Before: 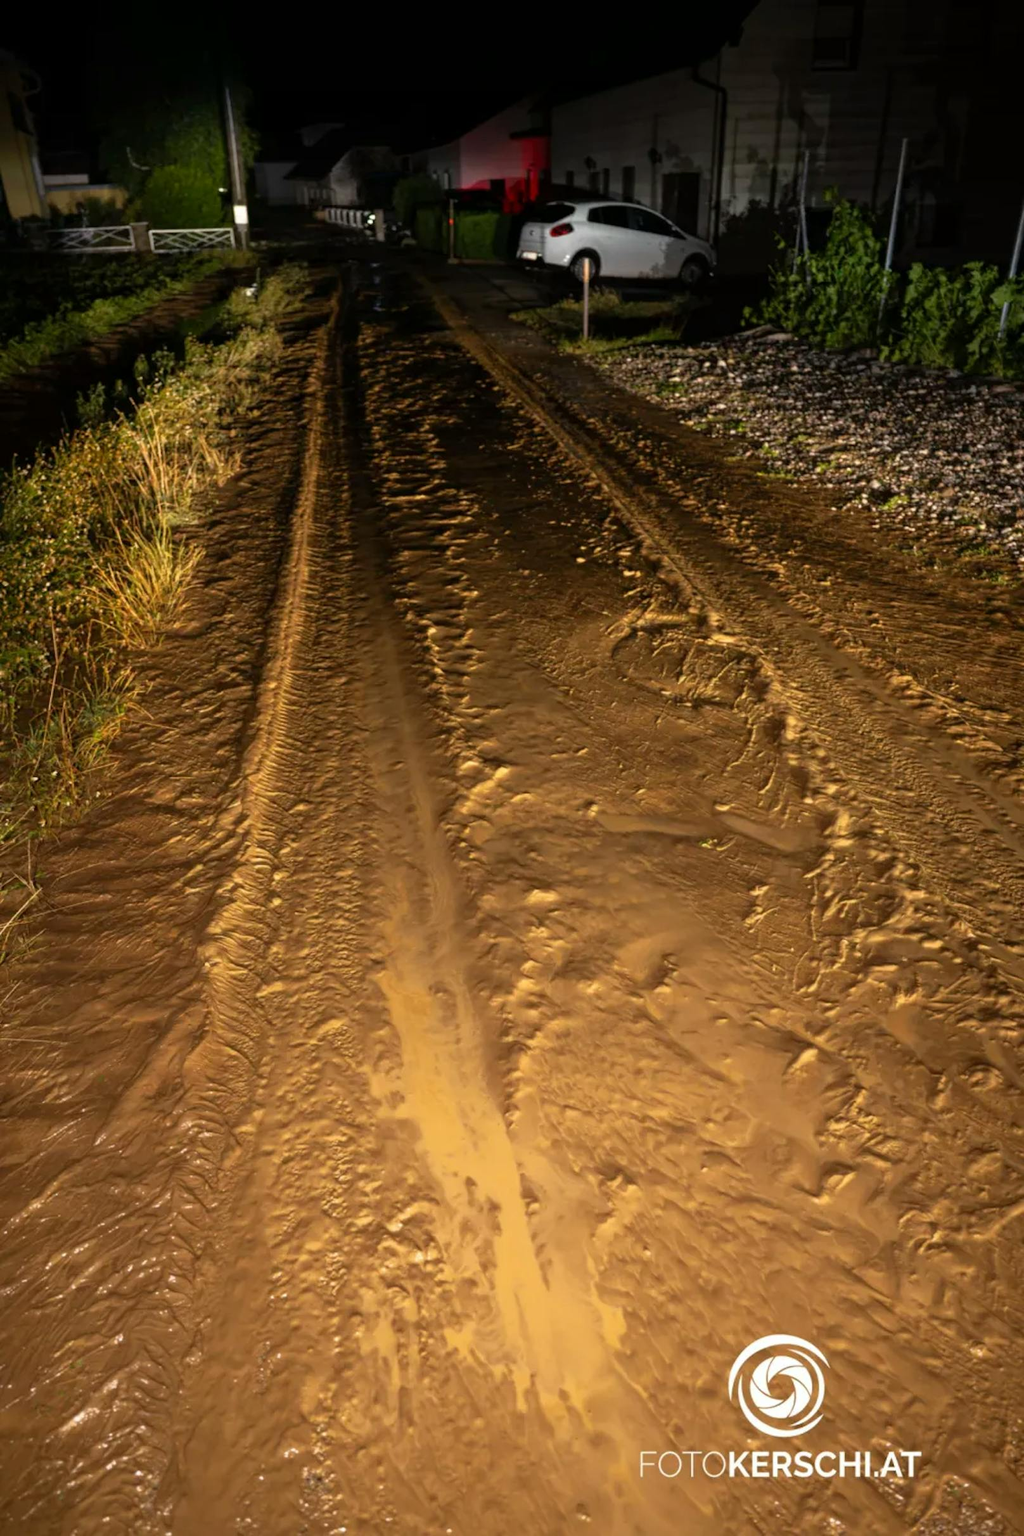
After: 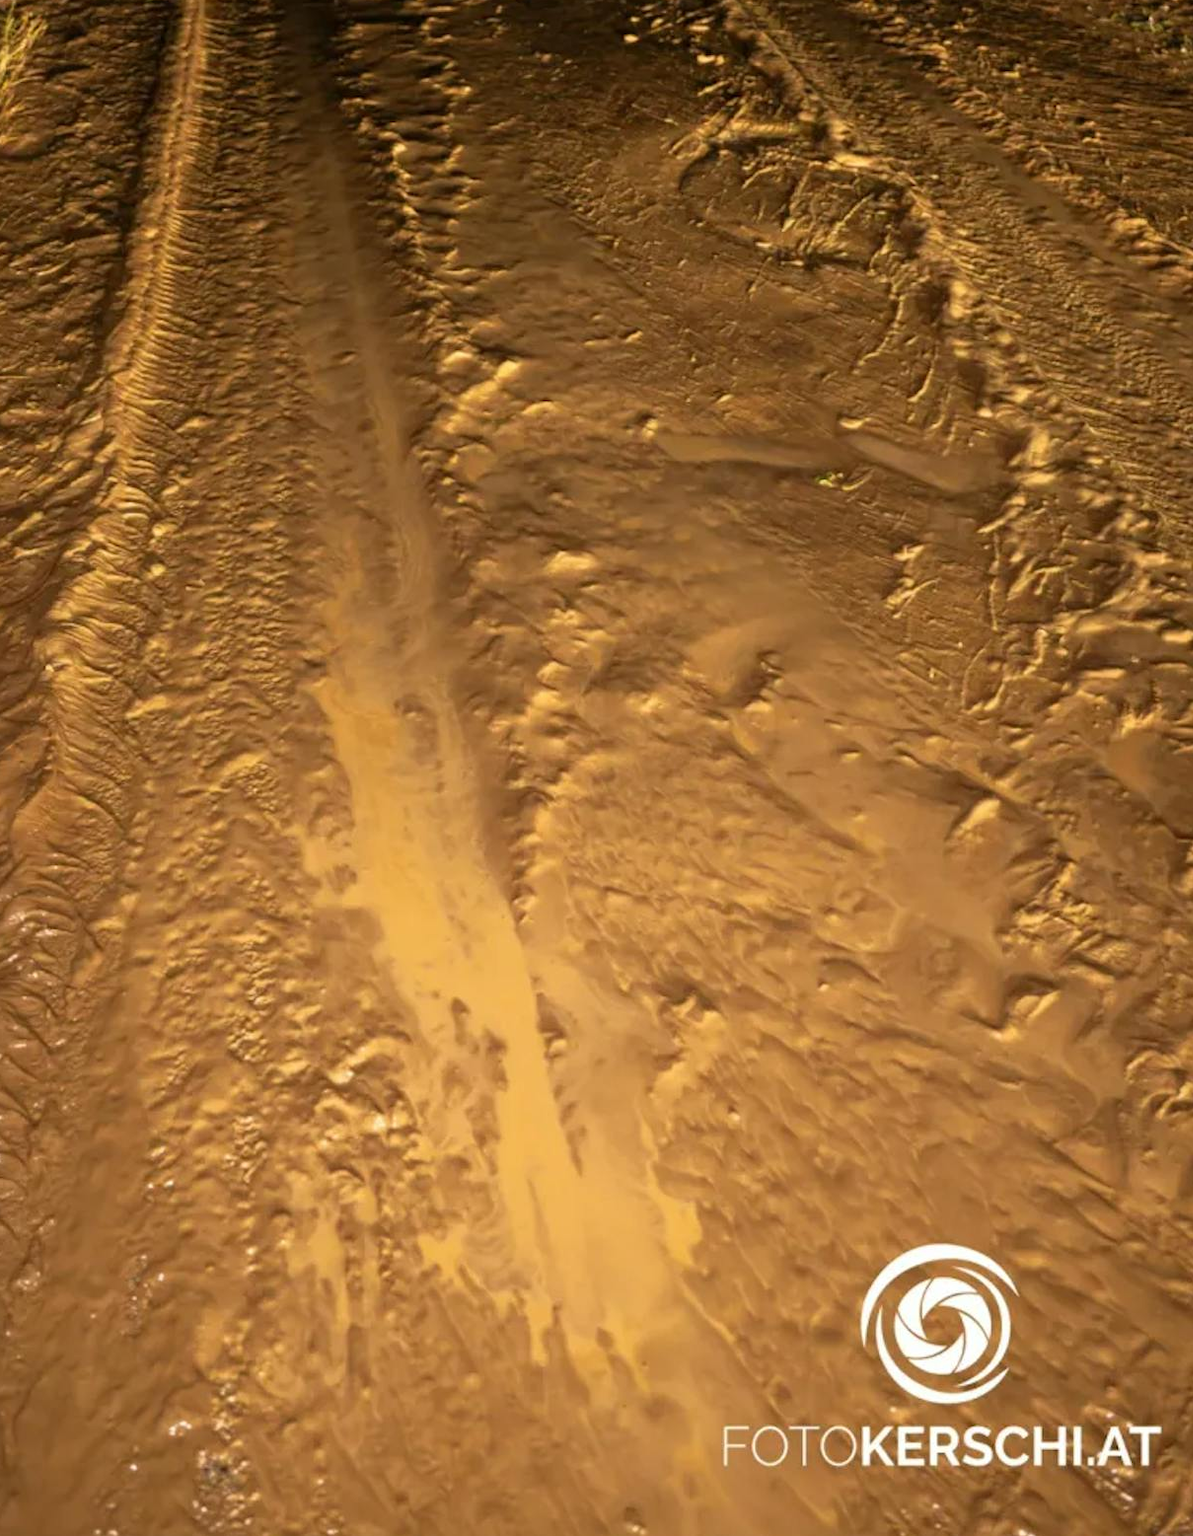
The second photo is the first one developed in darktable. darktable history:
crop and rotate: left 17.199%, top 34.89%, right 7.901%, bottom 0.836%
